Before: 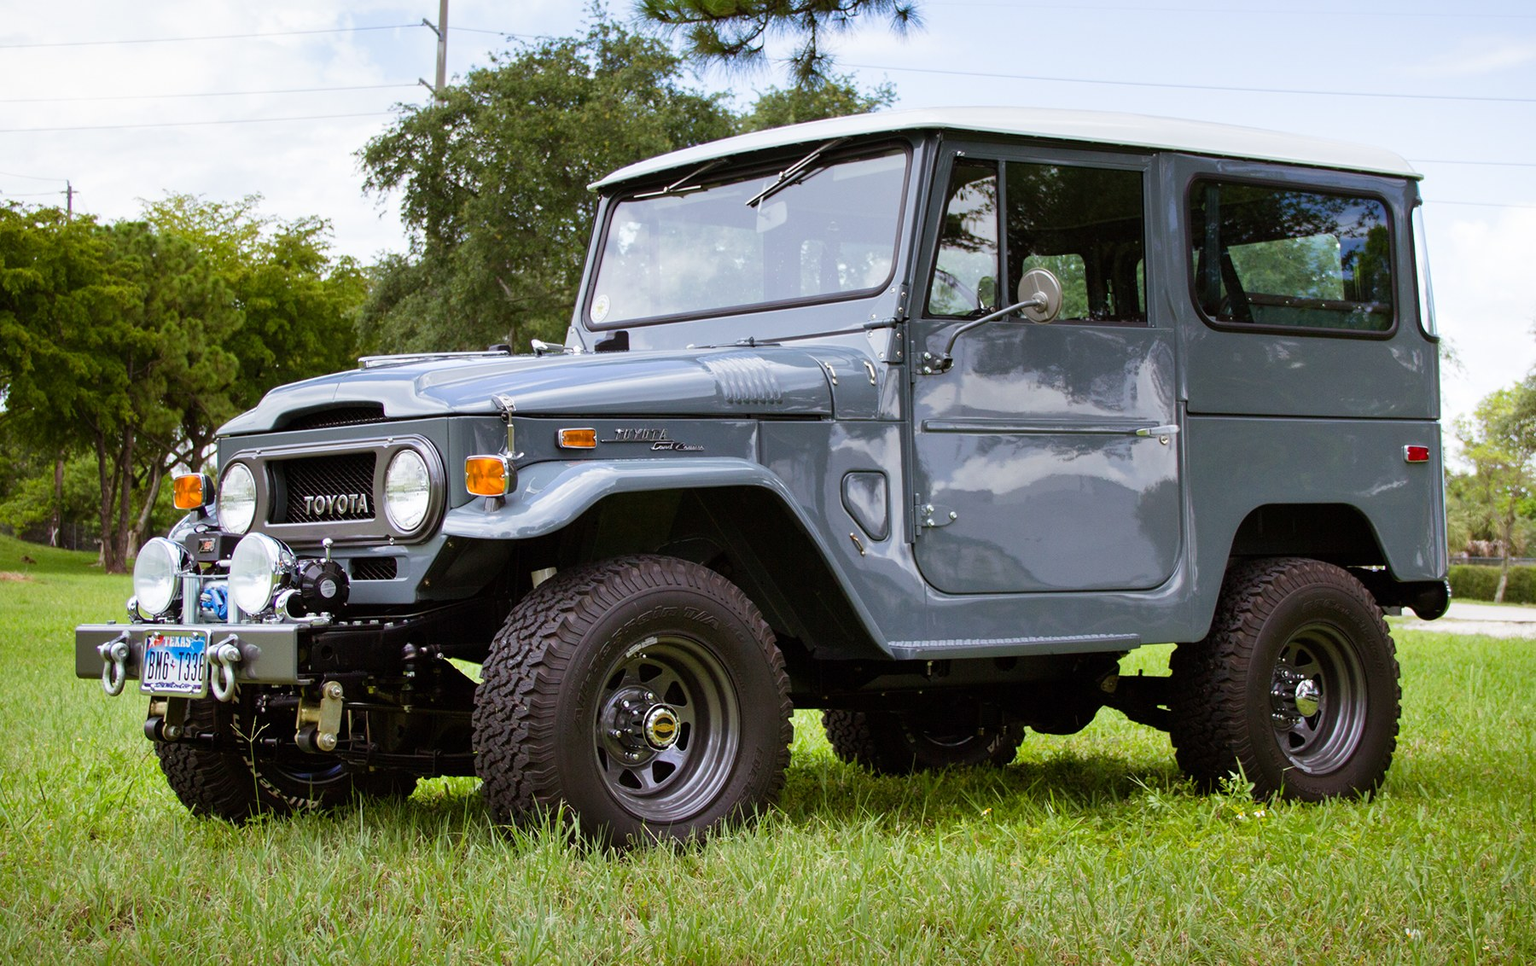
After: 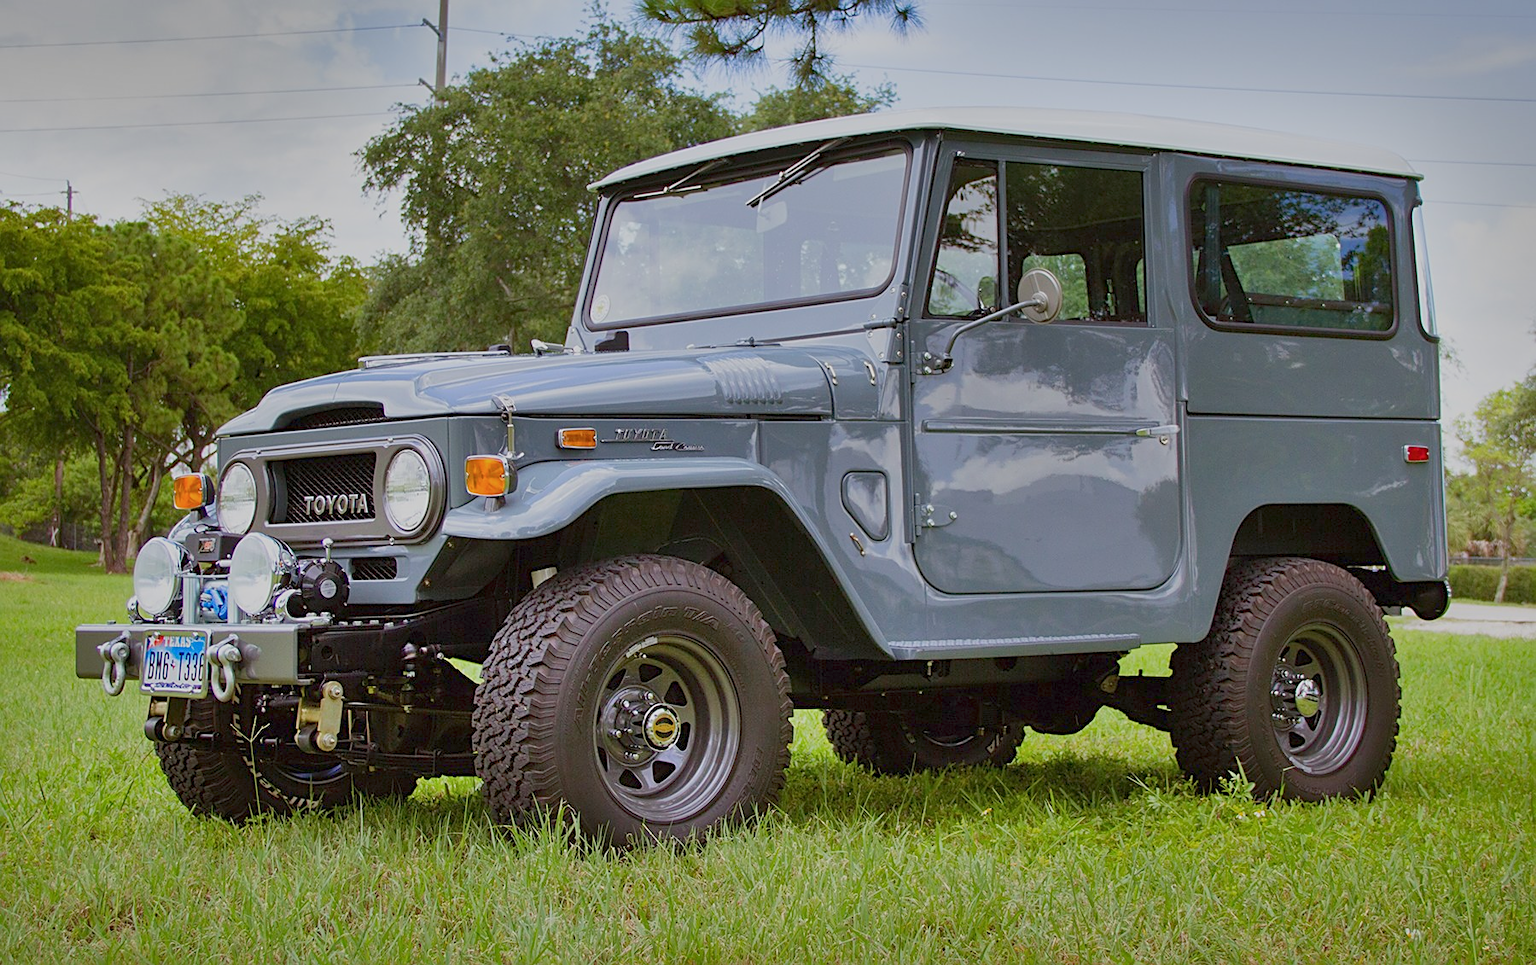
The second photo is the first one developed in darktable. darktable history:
shadows and highlights: white point adjustment 0.1, highlights -70, soften with gaussian
color balance rgb: contrast -30%
sharpen: on, module defaults
